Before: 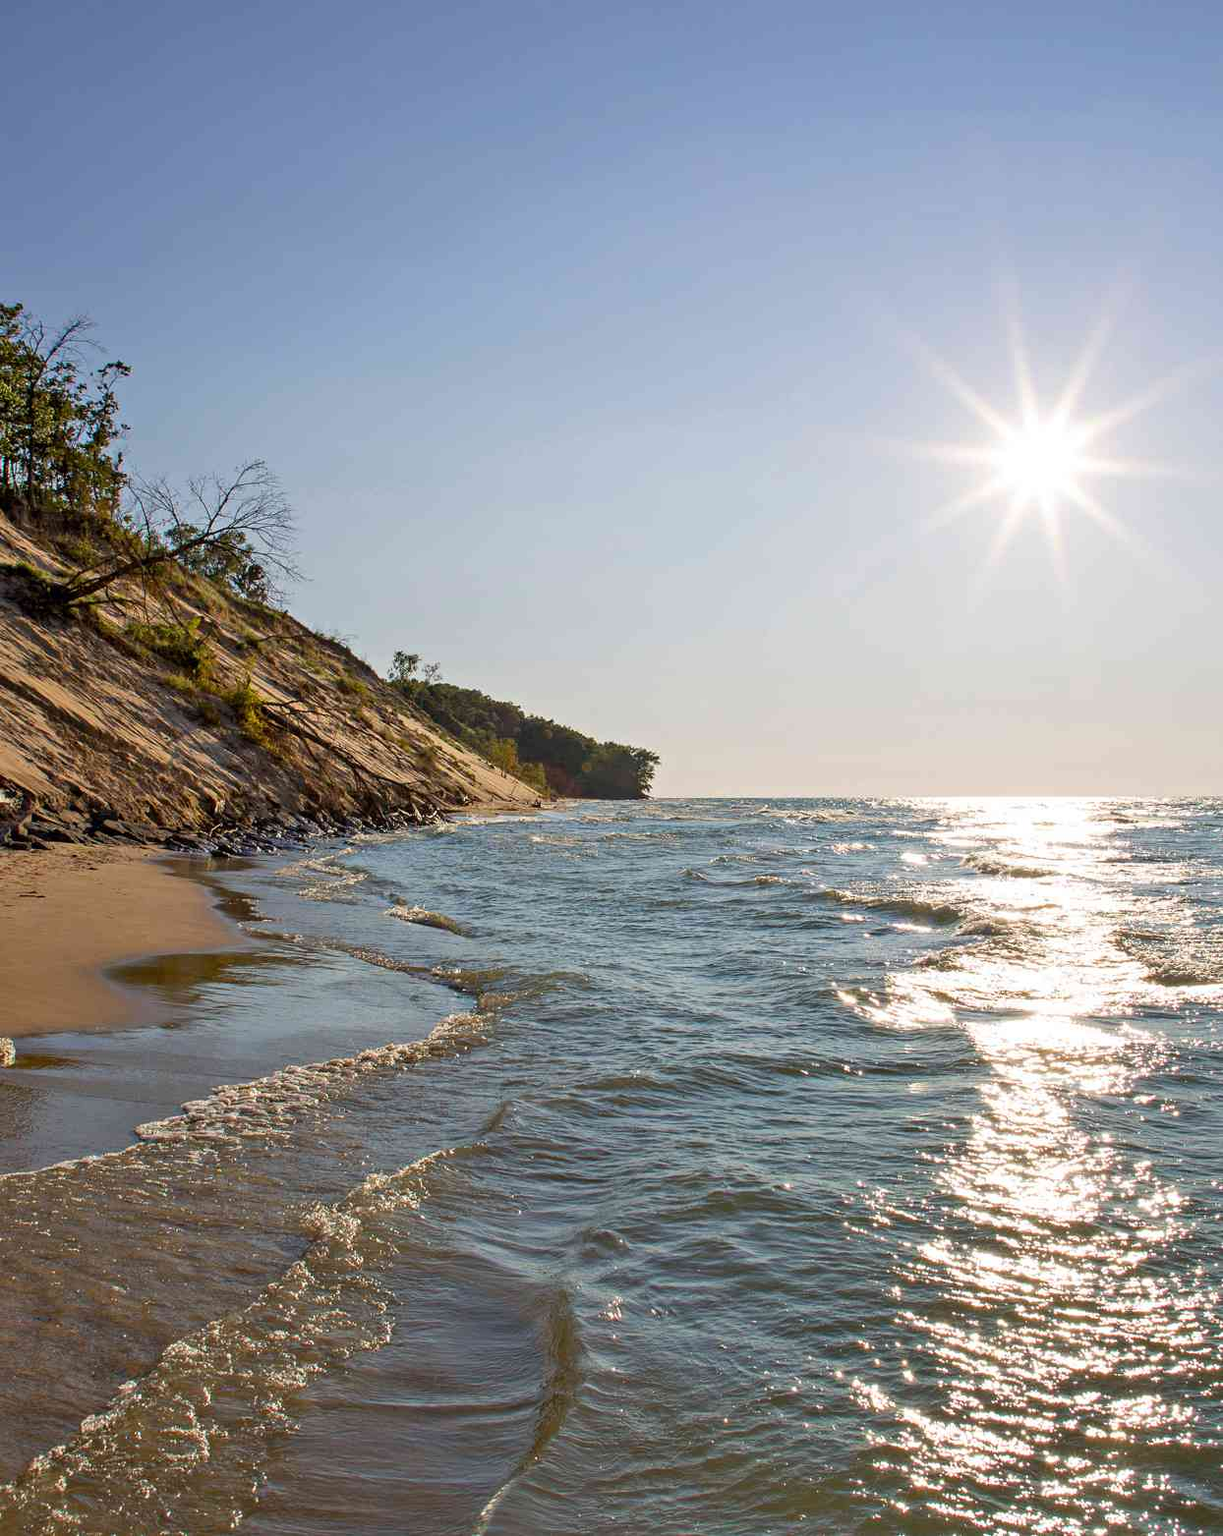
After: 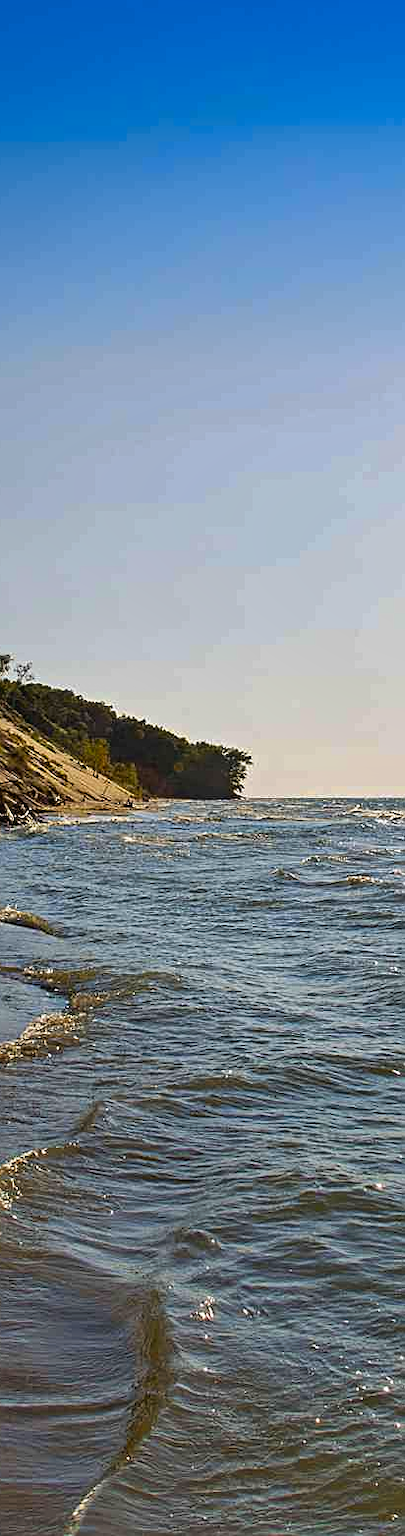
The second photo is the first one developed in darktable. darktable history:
crop: left 33.36%, right 33.36%
shadows and highlights: low approximation 0.01, soften with gaussian
exposure: compensate highlight preservation false
tone curve: curves: ch0 [(0, 0) (0.003, 0.004) (0.011, 0.008) (0.025, 0.012) (0.044, 0.02) (0.069, 0.028) (0.1, 0.034) (0.136, 0.059) (0.177, 0.1) (0.224, 0.151) (0.277, 0.203) (0.335, 0.266) (0.399, 0.344) (0.468, 0.414) (0.543, 0.507) (0.623, 0.602) (0.709, 0.704) (0.801, 0.804) (0.898, 0.927) (1, 1)], preserve colors none
graduated density: density 2.02 EV, hardness 44%, rotation 0.374°, offset 8.21, hue 208.8°, saturation 97%
contrast equalizer: y [[0.439, 0.44, 0.442, 0.457, 0.493, 0.498], [0.5 ×6], [0.5 ×6], [0 ×6], [0 ×6]], mix 0.59
color contrast: green-magenta contrast 0.8, blue-yellow contrast 1.1, unbound 0
sharpen: on, module defaults
